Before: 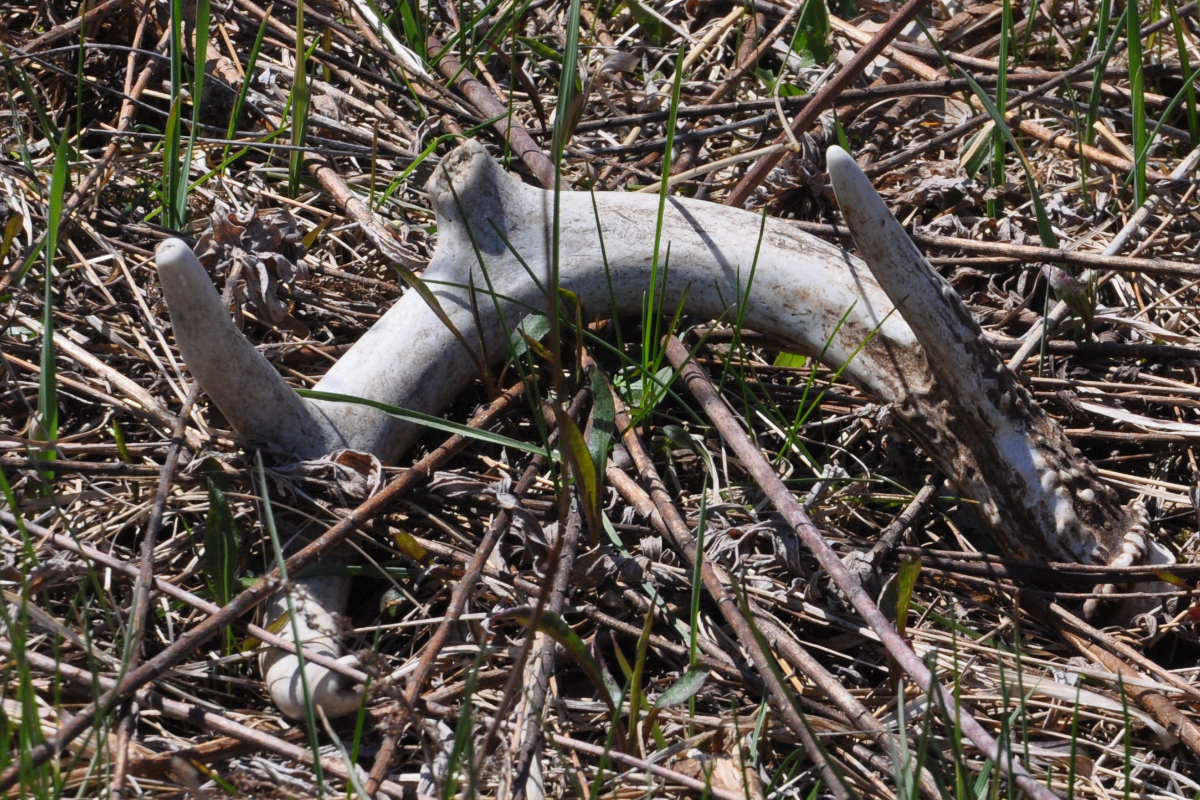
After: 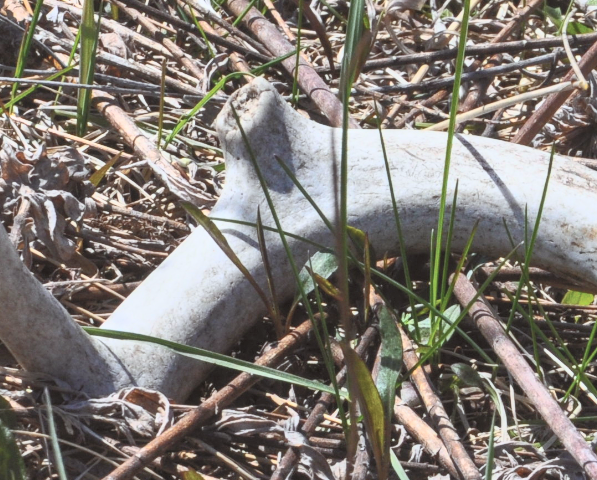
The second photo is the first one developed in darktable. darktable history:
contrast brightness saturation: contrast 0.445, brightness 0.549, saturation -0.19
local contrast: detail 109%
tone equalizer: on, module defaults
crop: left 17.739%, top 7.78%, right 32.477%, bottom 32.203%
color correction: highlights a* -2.73, highlights b* -2.14, shadows a* 2.33, shadows b* 2.78
shadows and highlights: on, module defaults
color balance rgb: perceptual saturation grading › global saturation -0.137%, global vibrance 24.215%
